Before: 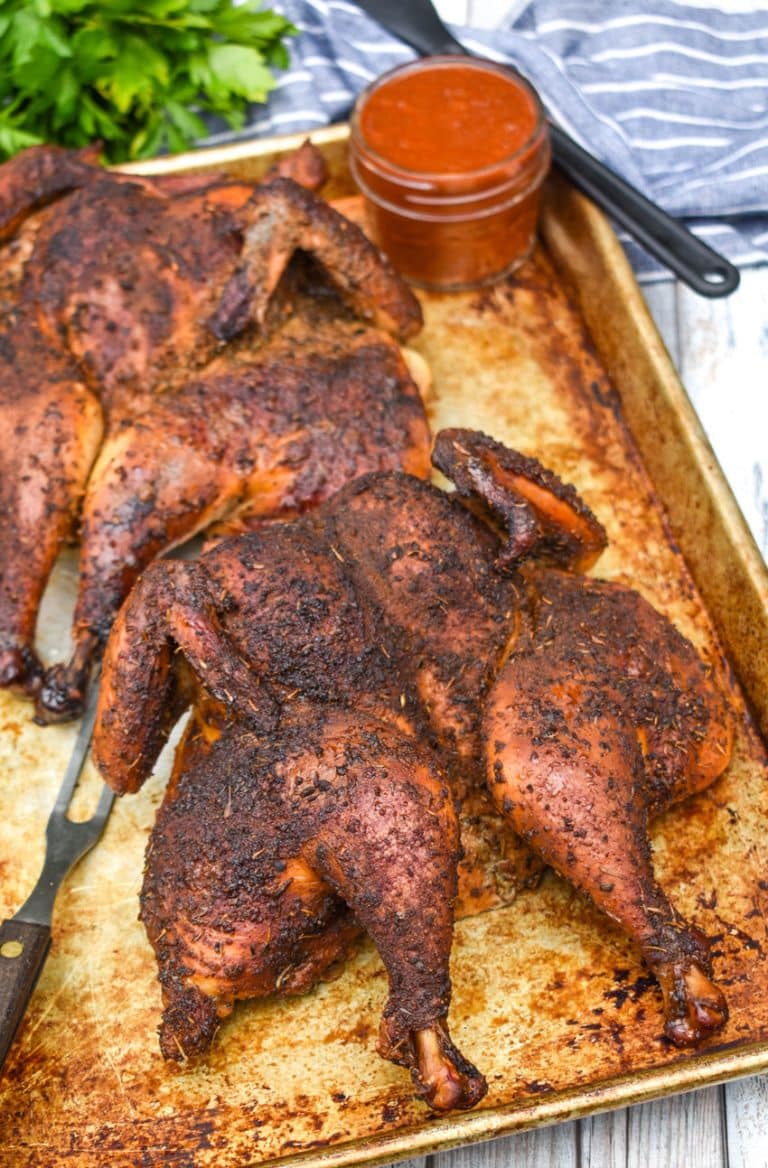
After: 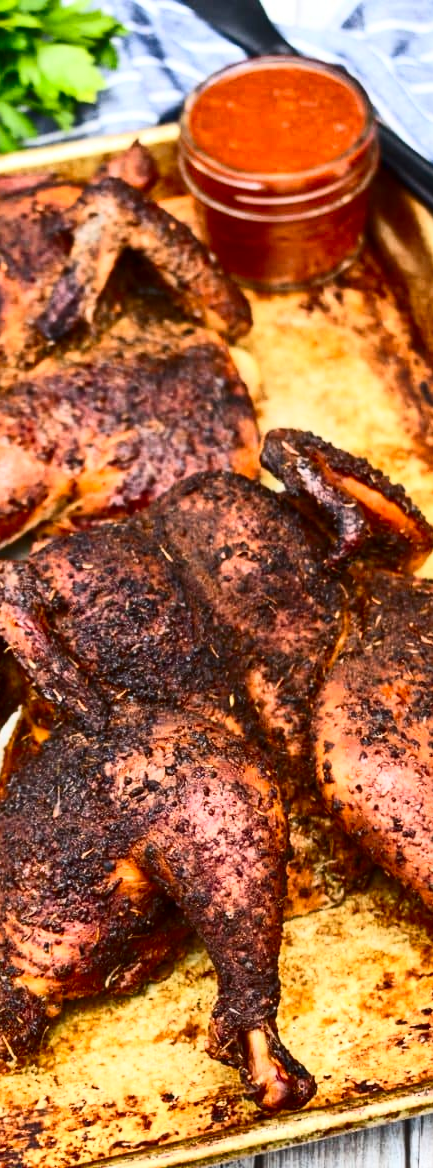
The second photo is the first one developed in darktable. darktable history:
crop and rotate: left 22.334%, right 21.235%
contrast brightness saturation: contrast 0.408, brightness 0.053, saturation 0.251
